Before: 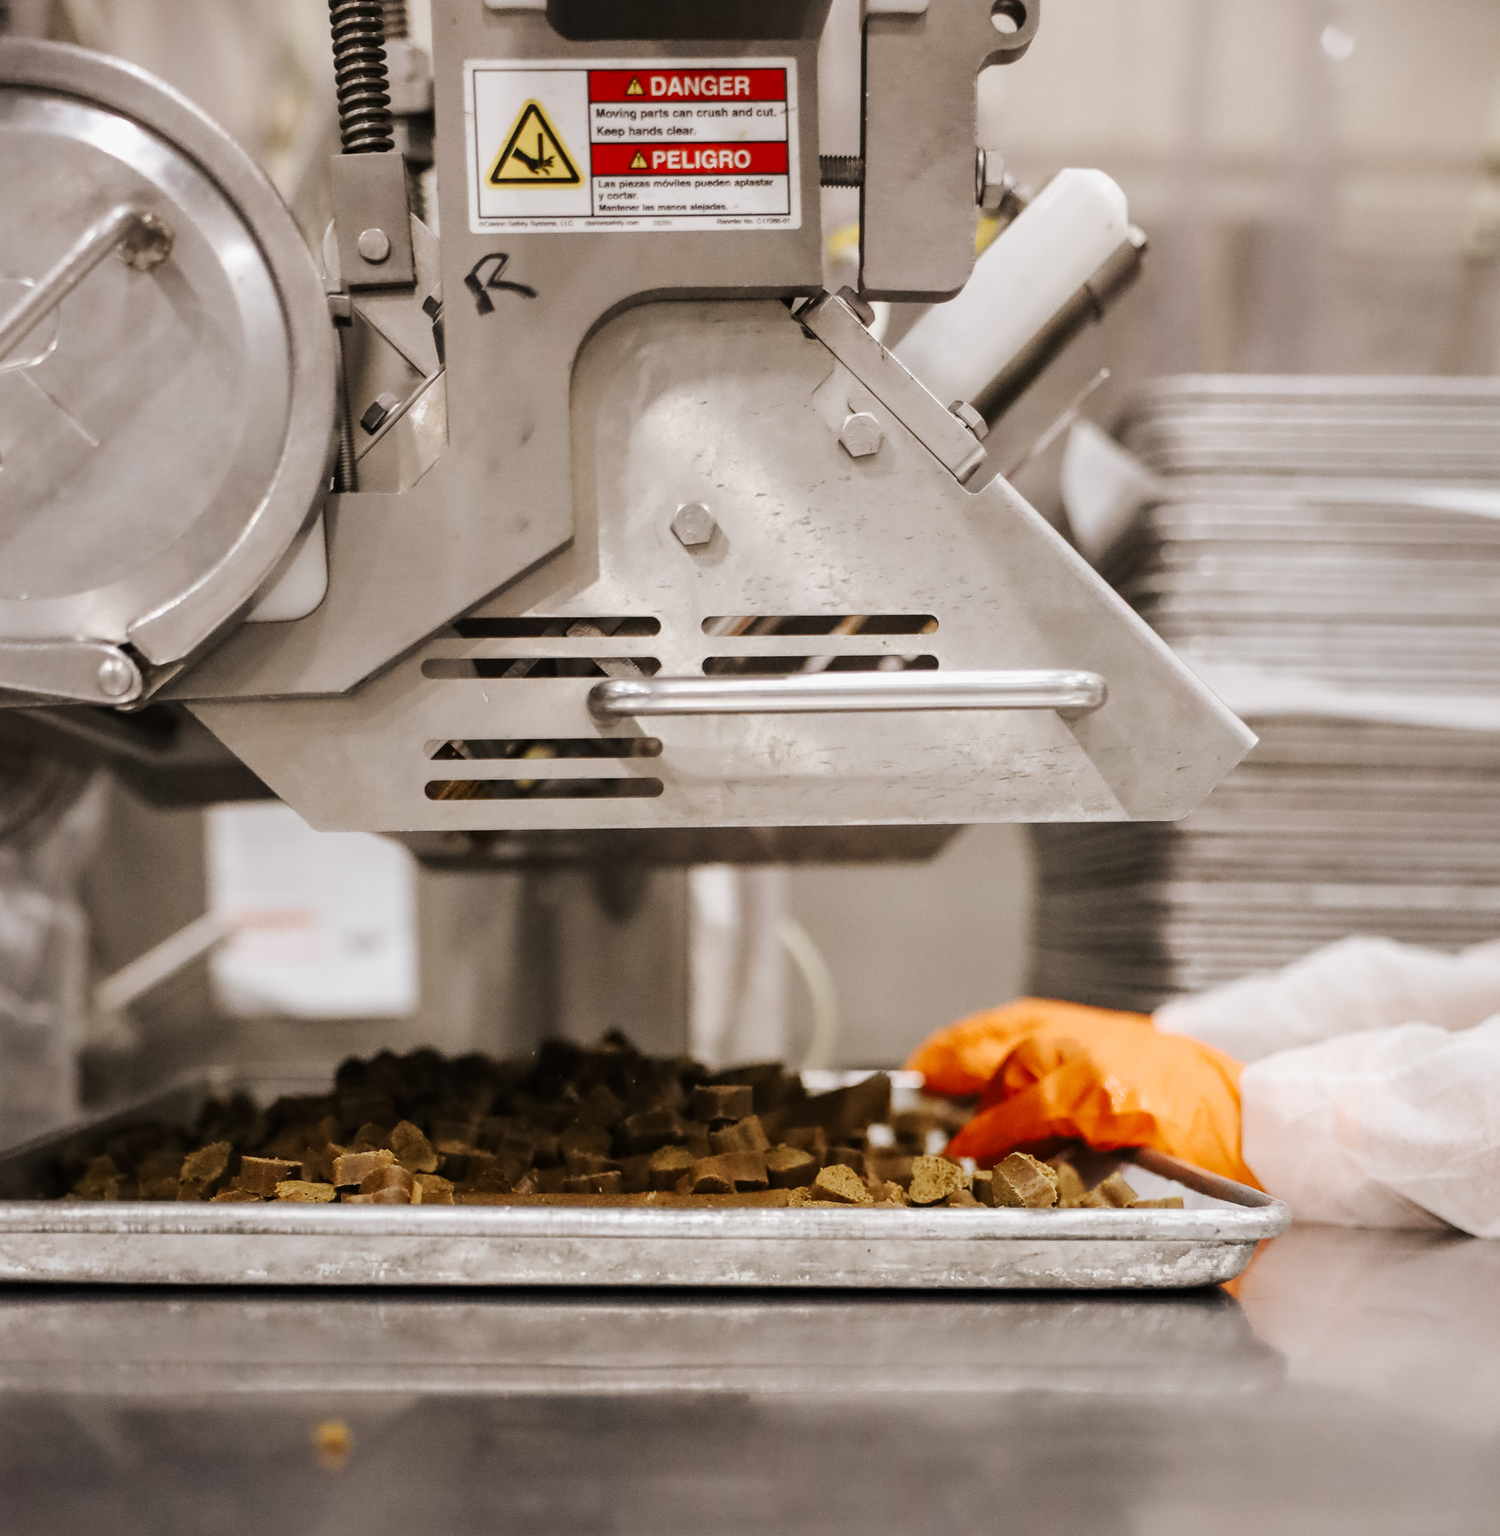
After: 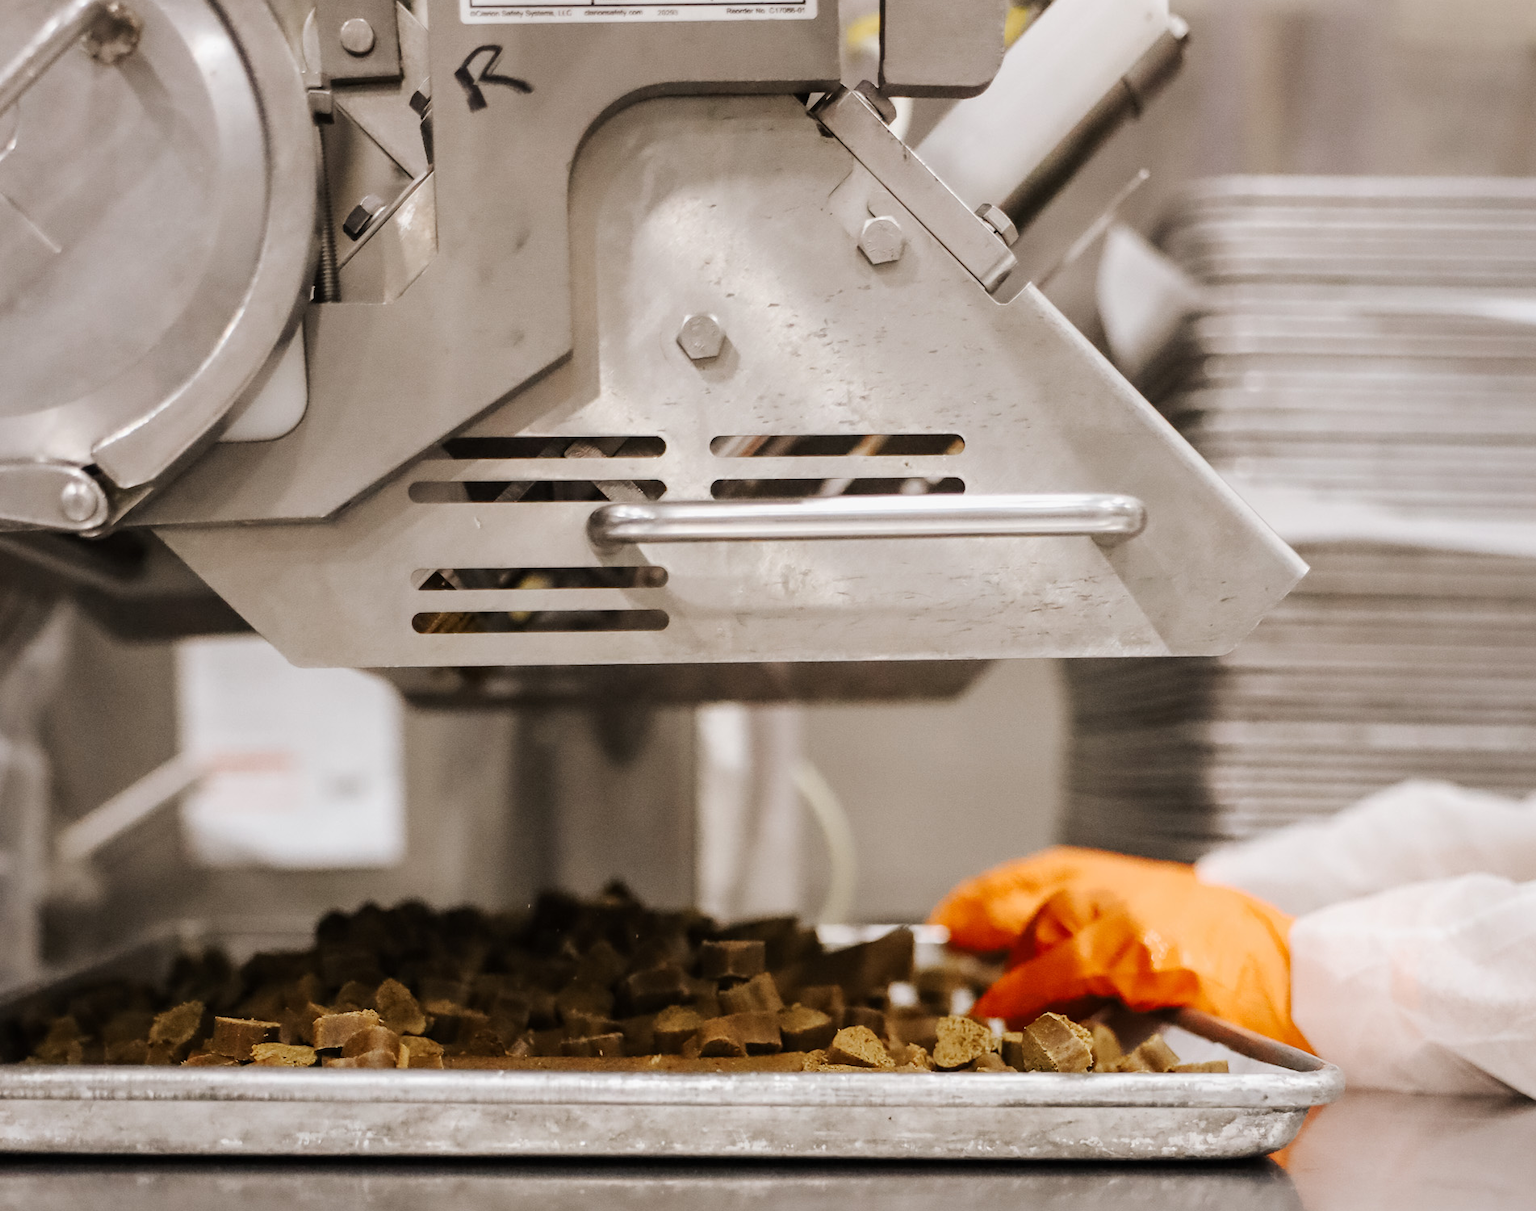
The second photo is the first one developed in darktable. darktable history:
crop and rotate: left 2.804%, top 13.815%, right 2.043%, bottom 12.869%
